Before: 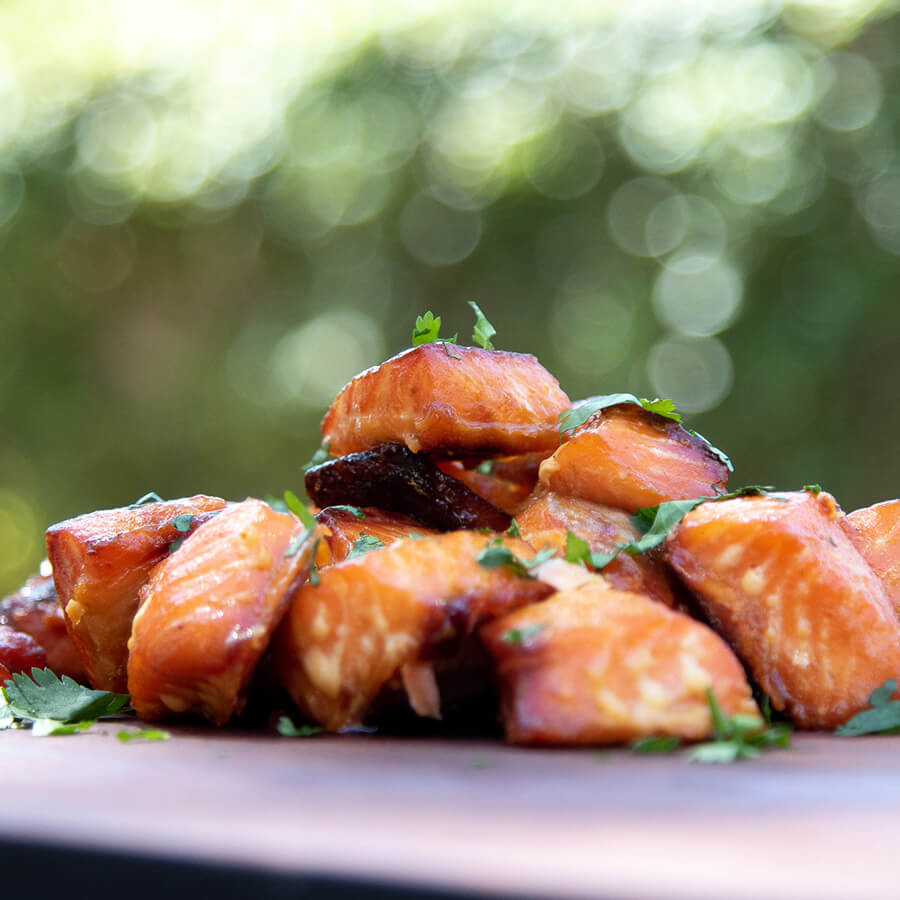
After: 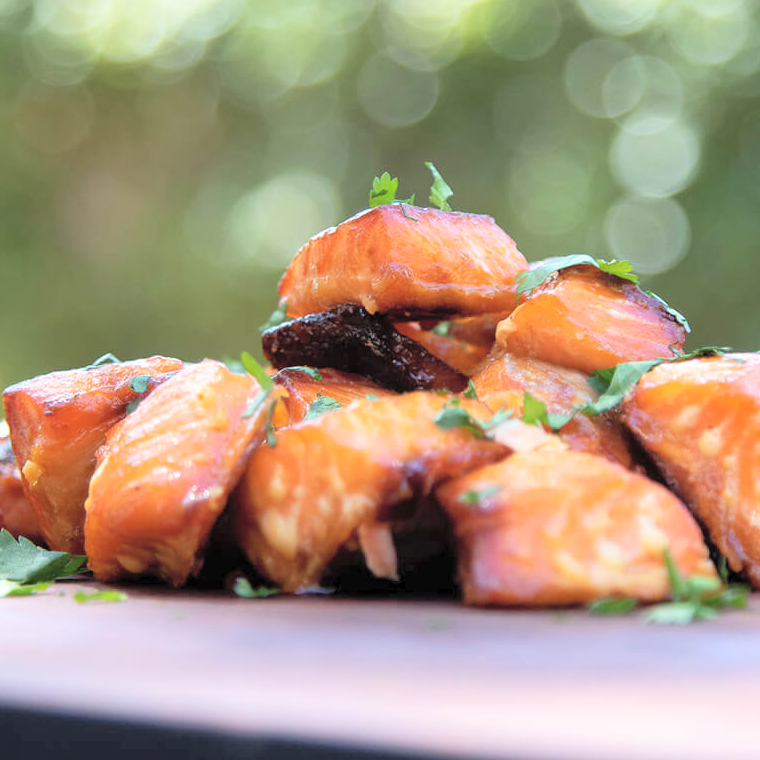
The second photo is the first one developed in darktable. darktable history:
contrast brightness saturation: brightness 0.28
tone equalizer: on, module defaults
crop and rotate: left 4.842%, top 15.51%, right 10.668%
